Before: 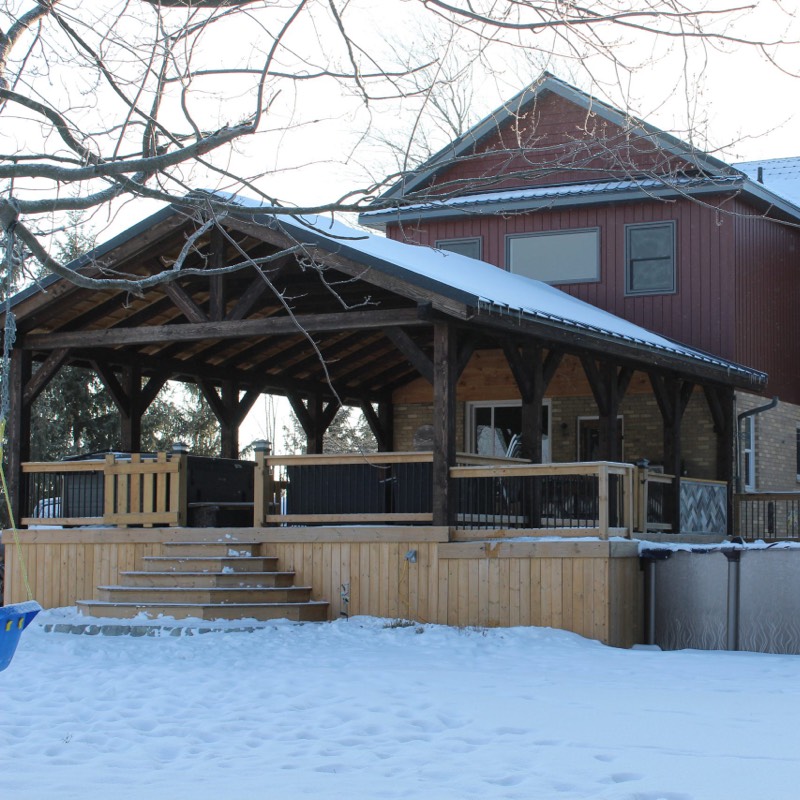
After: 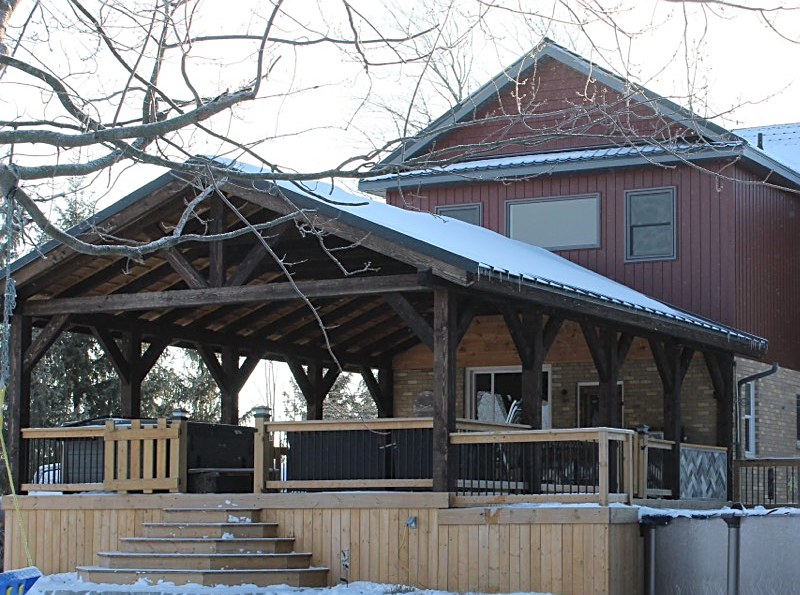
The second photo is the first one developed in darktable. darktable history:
sharpen: on, module defaults
contrast brightness saturation: contrast 0.048, brightness 0.063, saturation 0.009
crop: top 4.359%, bottom 21.235%
